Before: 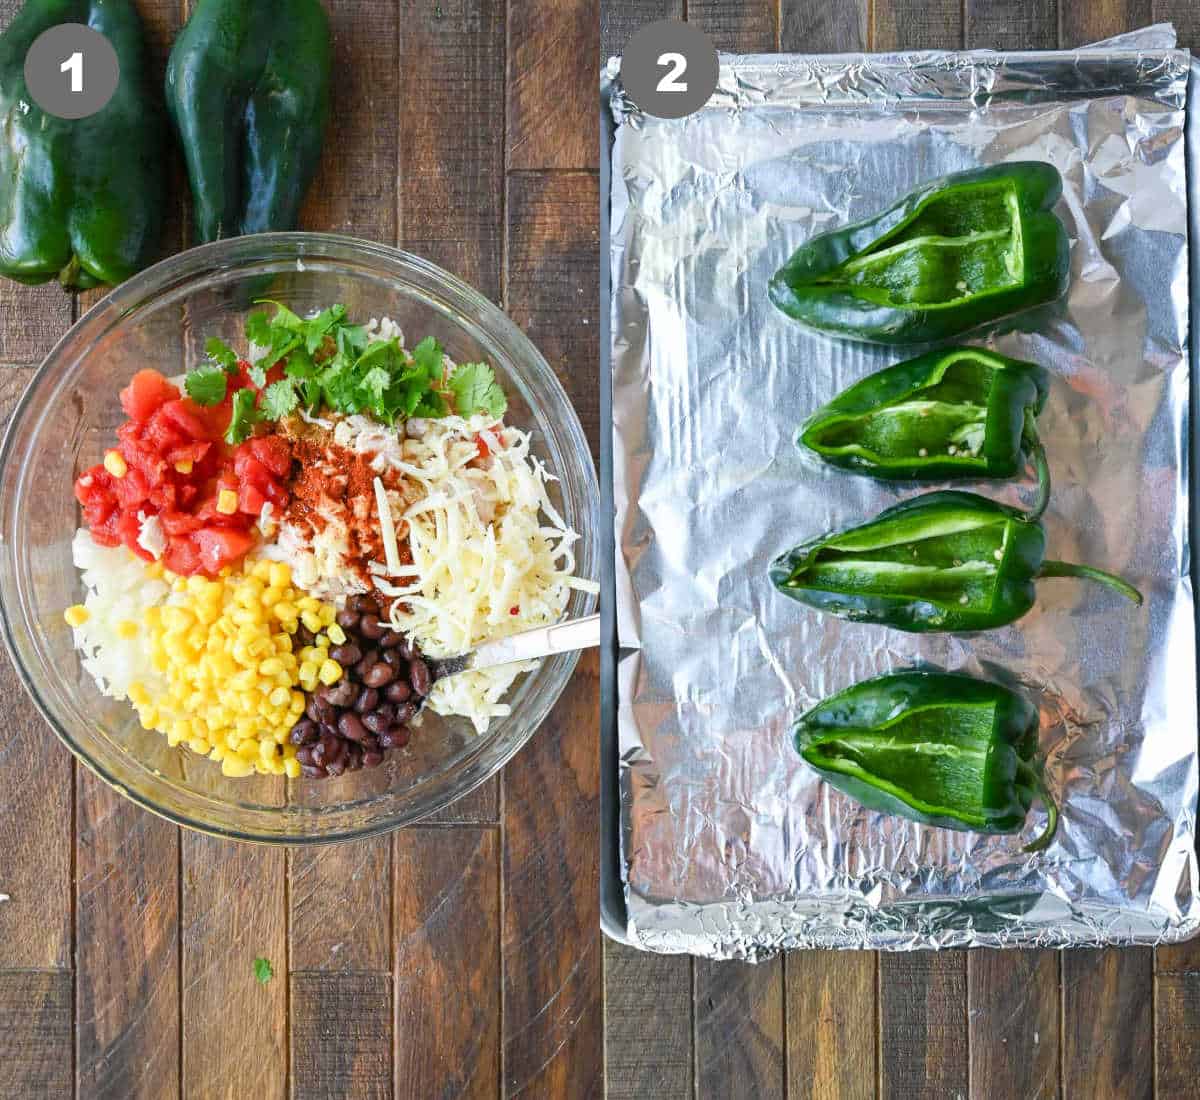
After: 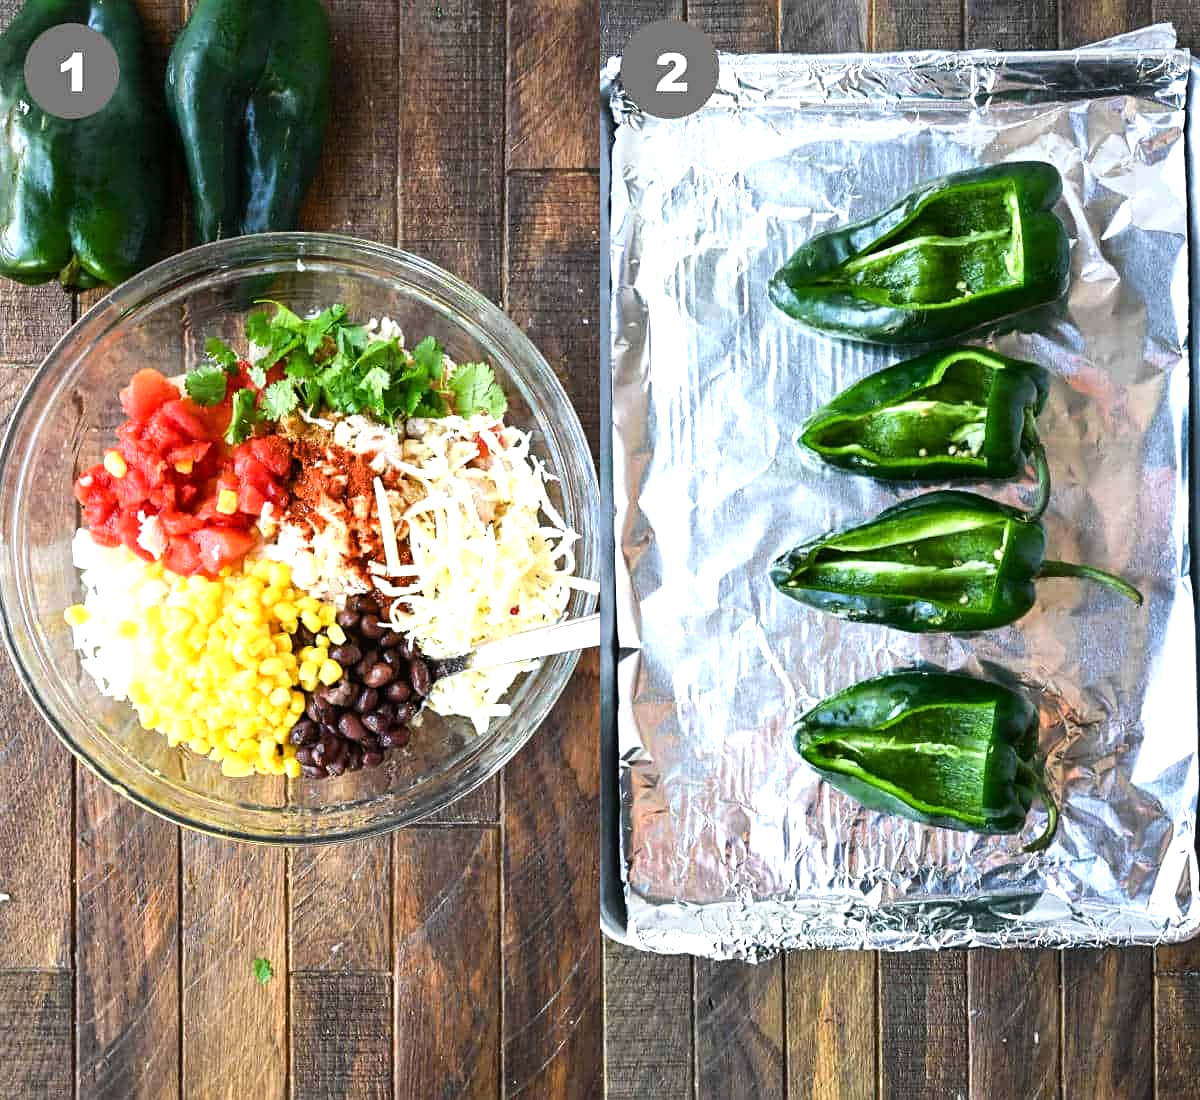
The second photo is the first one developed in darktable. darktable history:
tone equalizer: -8 EV -0.75 EV, -7 EV -0.7 EV, -6 EV -0.6 EV, -5 EV -0.4 EV, -3 EV 0.4 EV, -2 EV 0.6 EV, -1 EV 0.7 EV, +0 EV 0.75 EV, edges refinement/feathering 500, mask exposure compensation -1.57 EV, preserve details no
sharpen: amount 0.2
